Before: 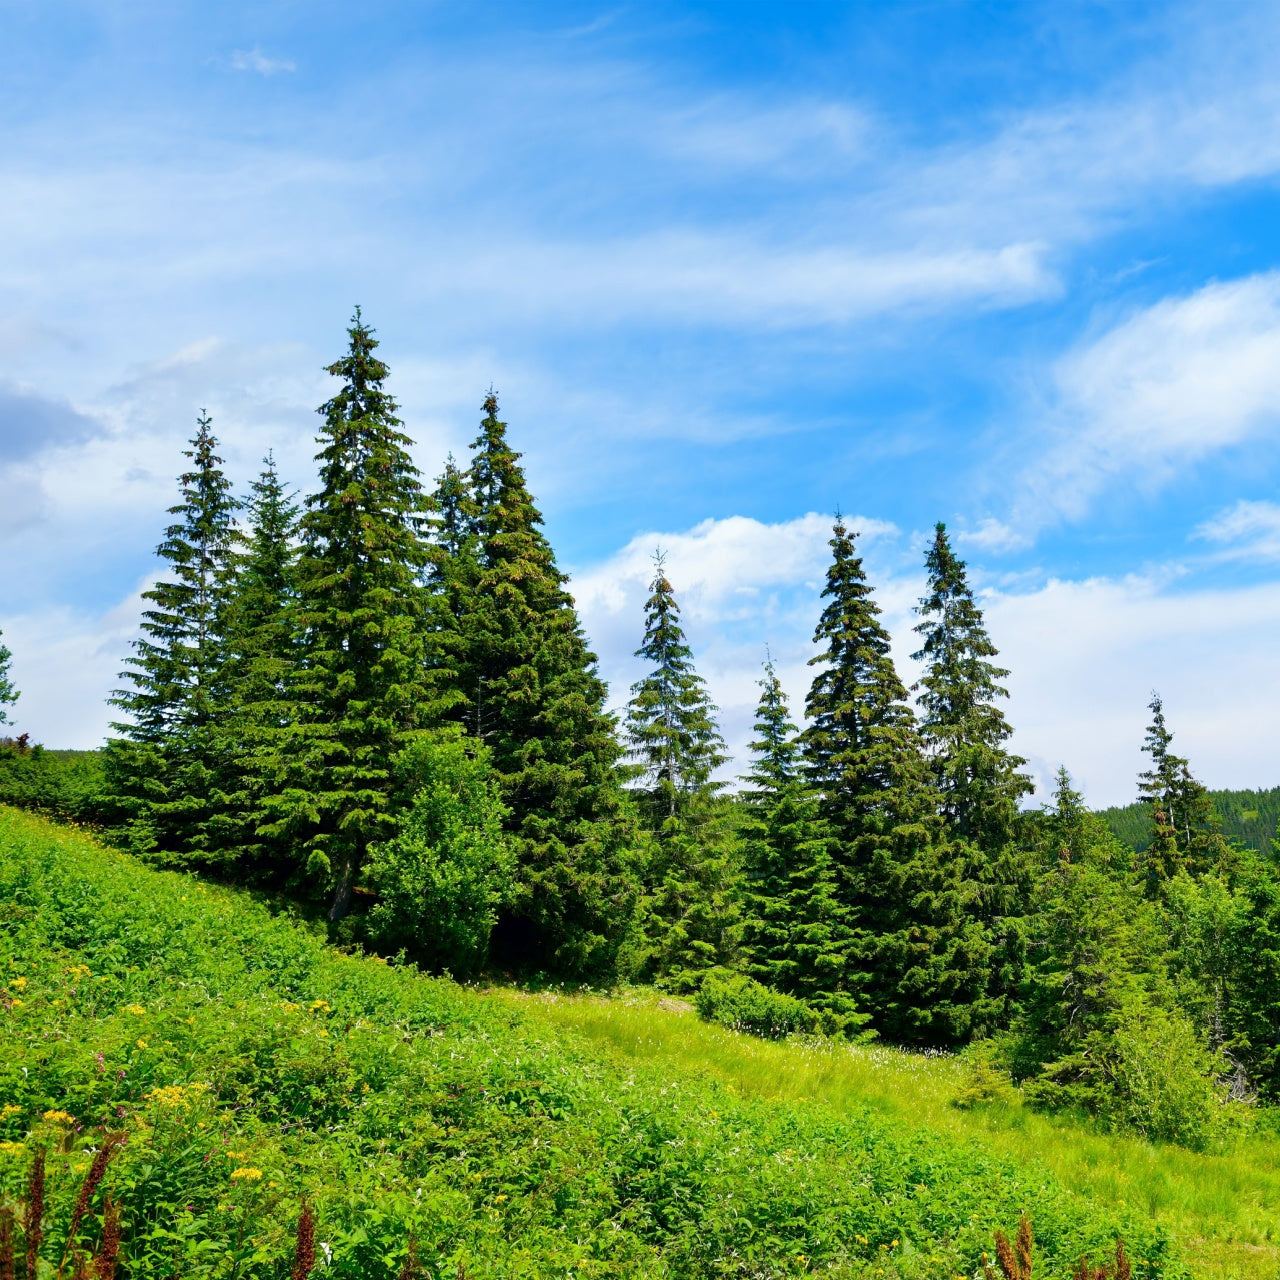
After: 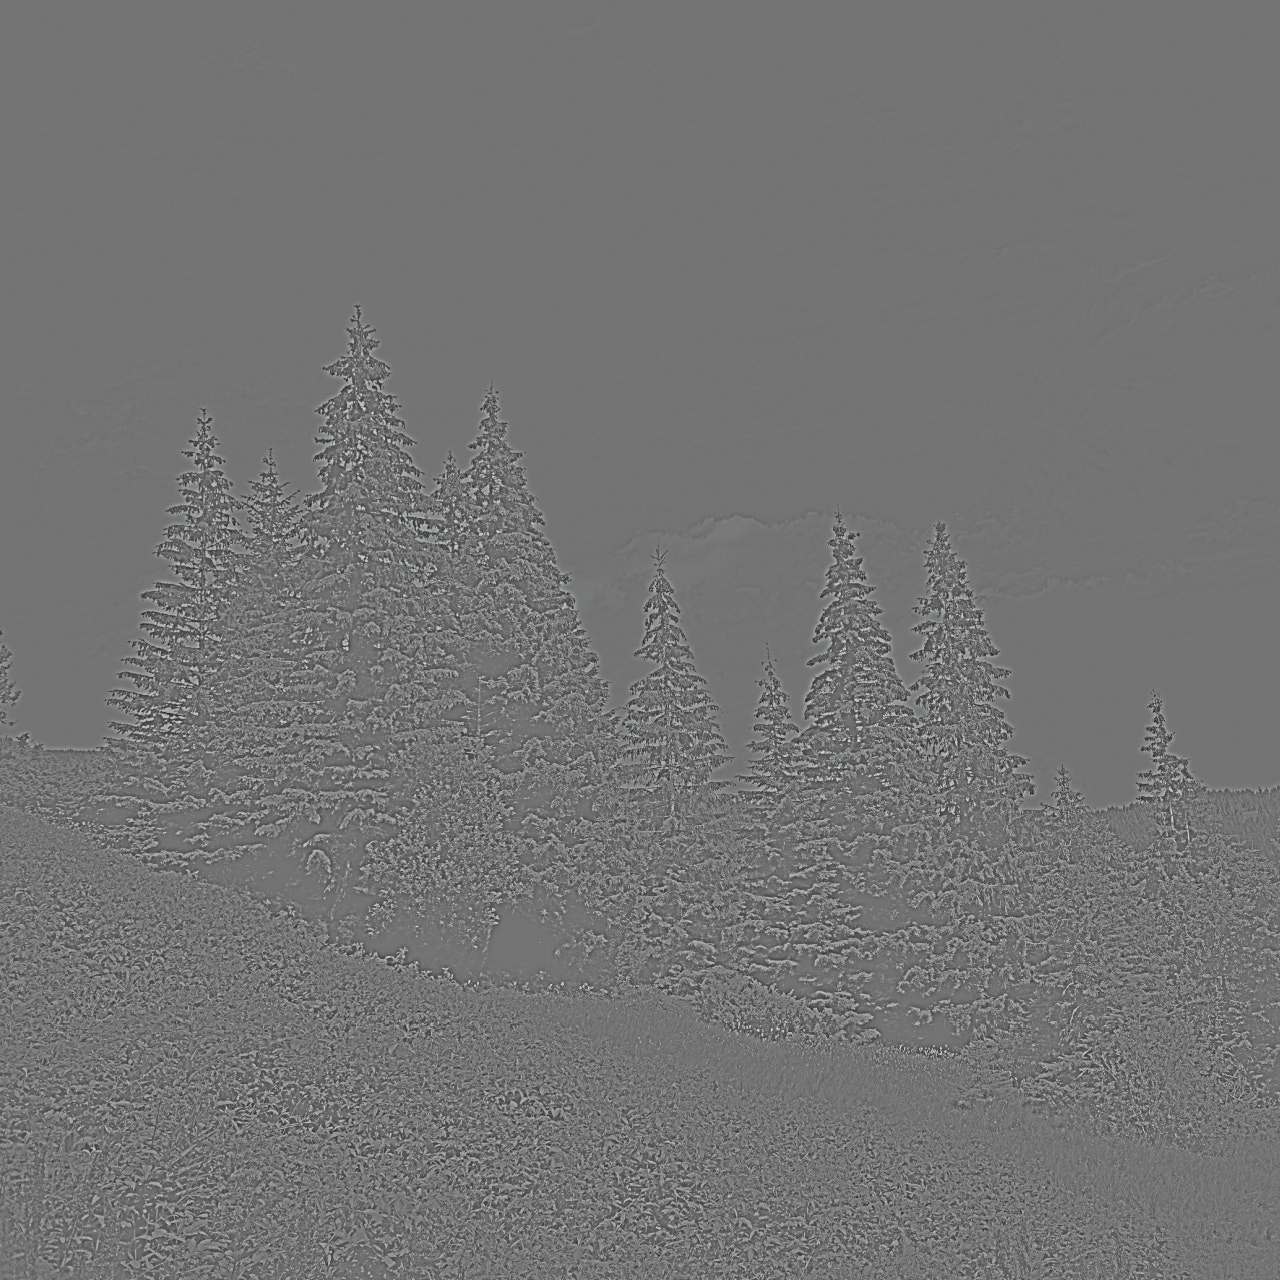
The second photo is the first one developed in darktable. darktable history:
color balance: lift [0.991, 1, 1, 1], gamma [0.996, 1, 1, 1], input saturation 98.52%, contrast 20.34%, output saturation 103.72%
color correction: highlights a* -4.98, highlights b* -3.76, shadows a* 3.83, shadows b* 4.08
exposure: exposure 0.217 EV, compensate highlight preservation false
local contrast: mode bilateral grid, contrast 20, coarseness 50, detail 179%, midtone range 0.2
highpass: sharpness 5.84%, contrast boost 8.44%
